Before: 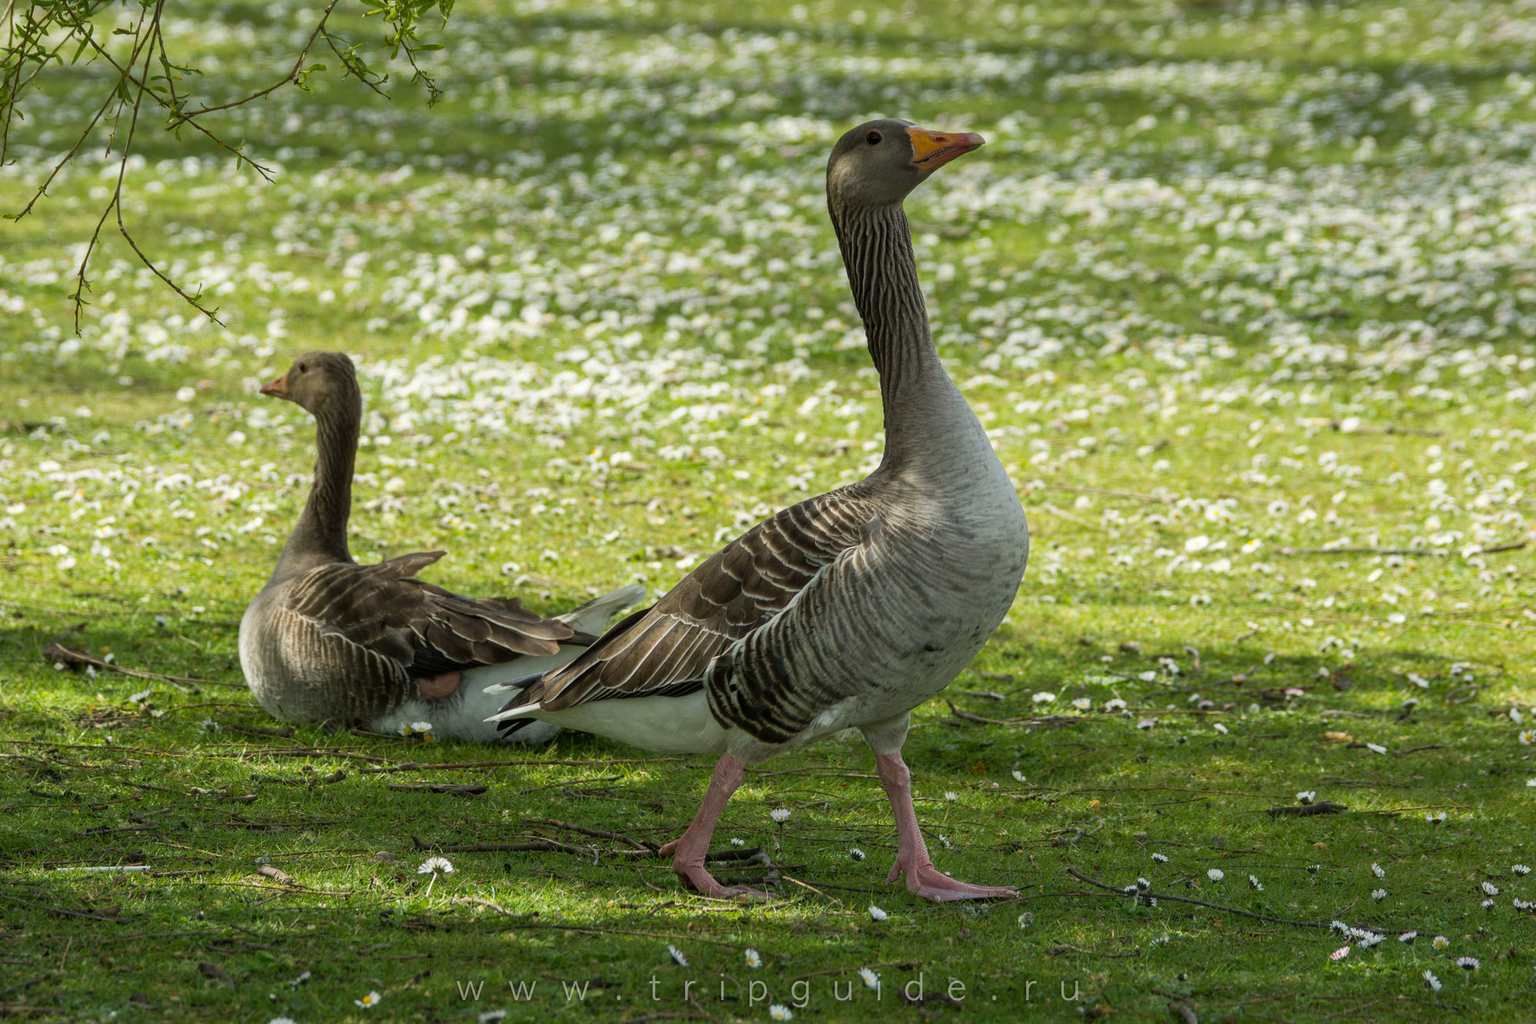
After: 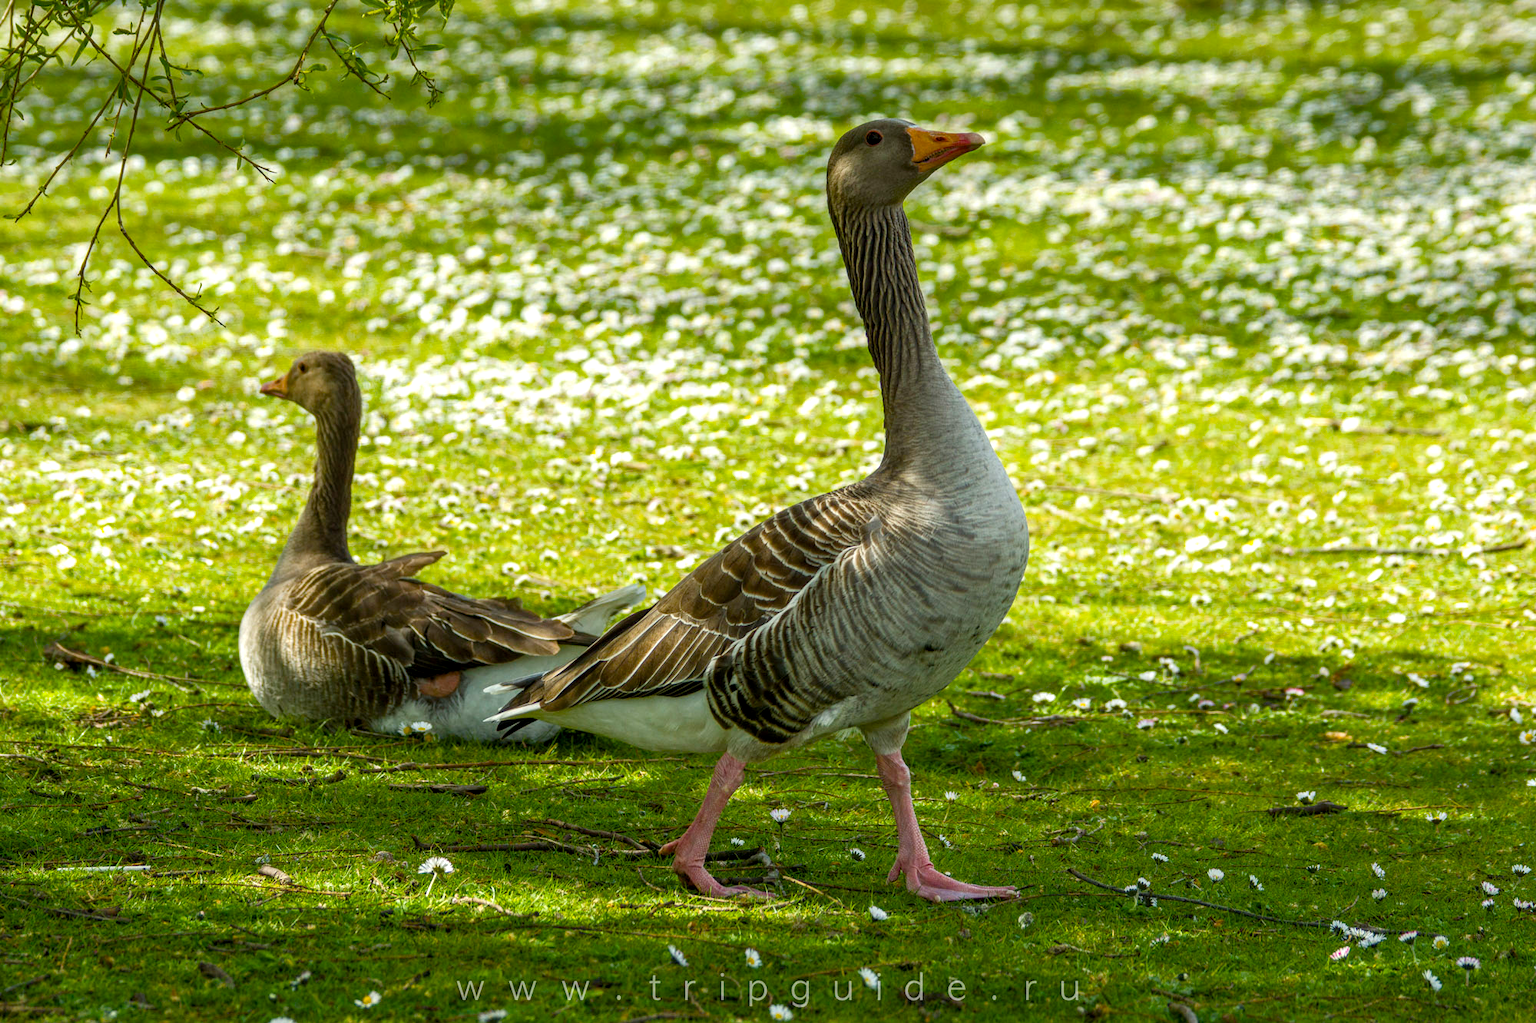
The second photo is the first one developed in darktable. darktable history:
color balance rgb: perceptual saturation grading › global saturation 45%, perceptual saturation grading › highlights -25%, perceptual saturation grading › shadows 50%, perceptual brilliance grading › global brilliance 3%, global vibrance 3%
exposure: exposure 0.2 EV, compensate highlight preservation false
local contrast: on, module defaults
tone equalizer: on, module defaults
